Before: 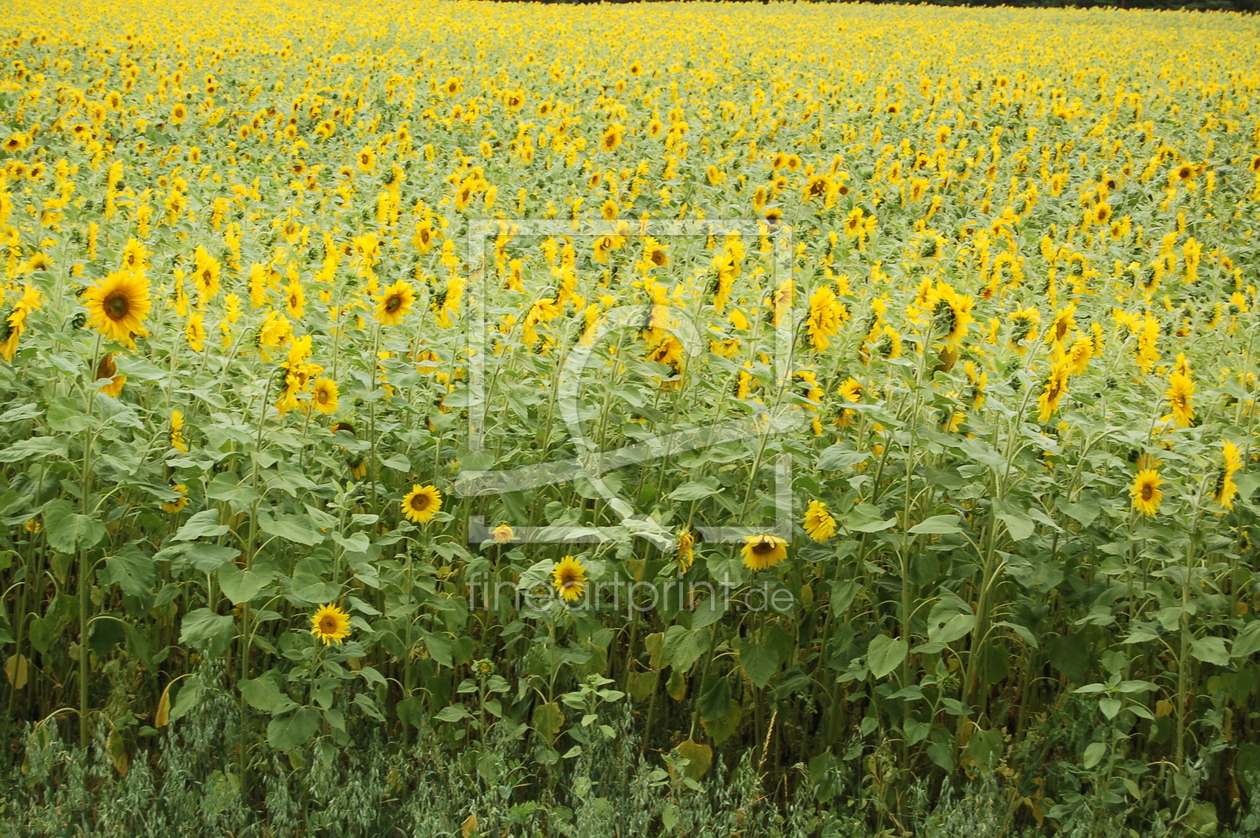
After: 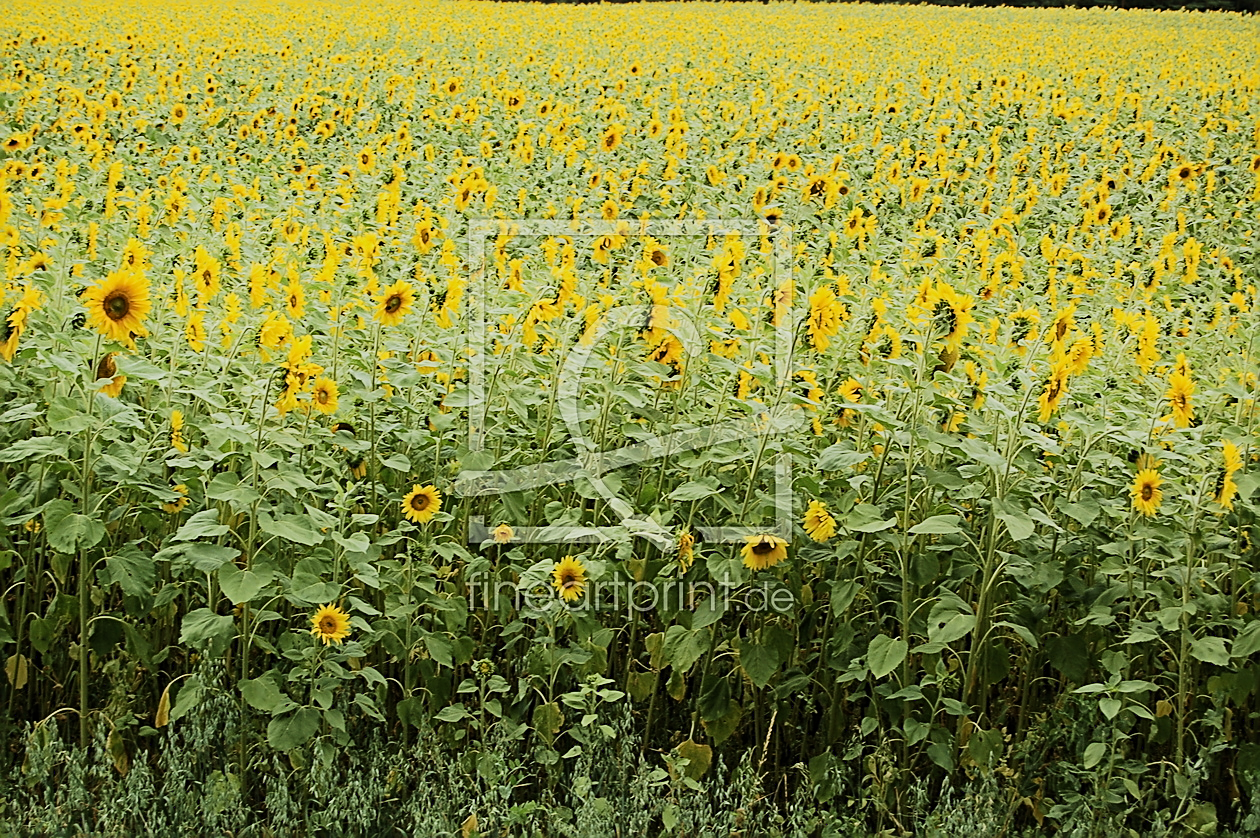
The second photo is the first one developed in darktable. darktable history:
sharpen: amount 1
filmic rgb: black relative exposure -7.5 EV, white relative exposure 5 EV, hardness 3.31, contrast 1.3, contrast in shadows safe
